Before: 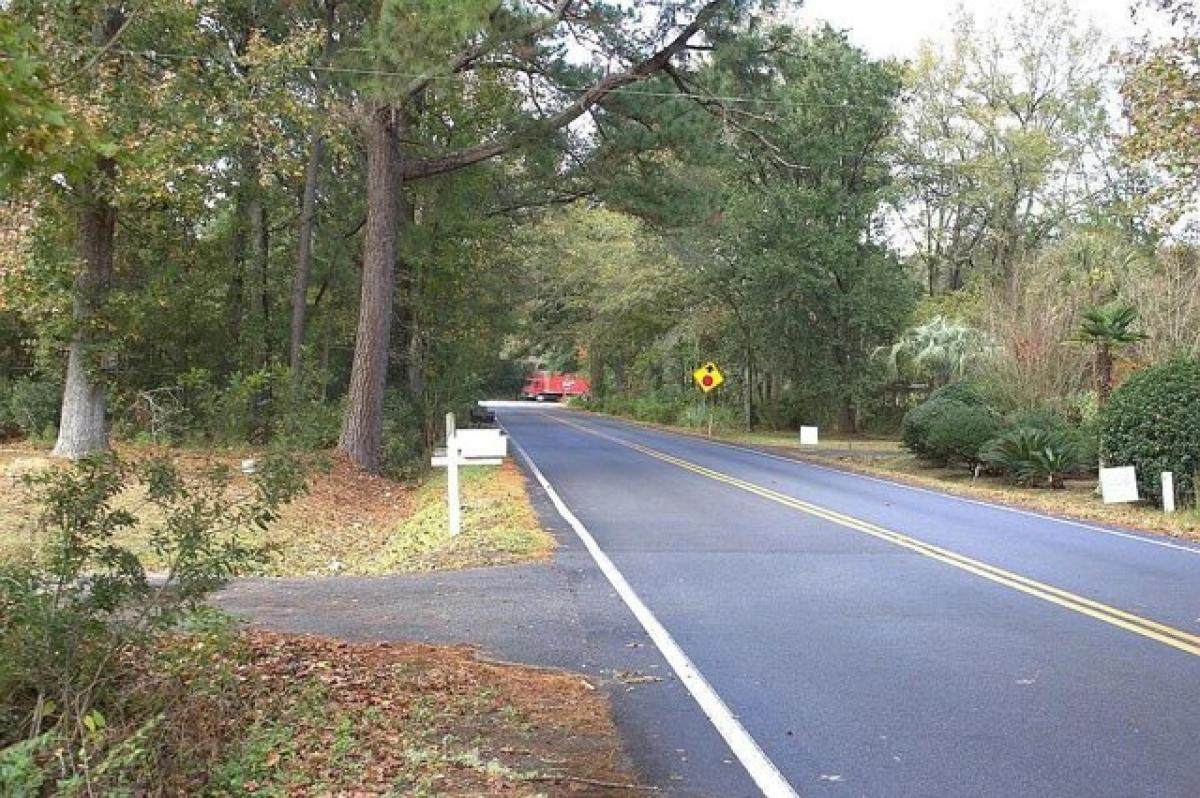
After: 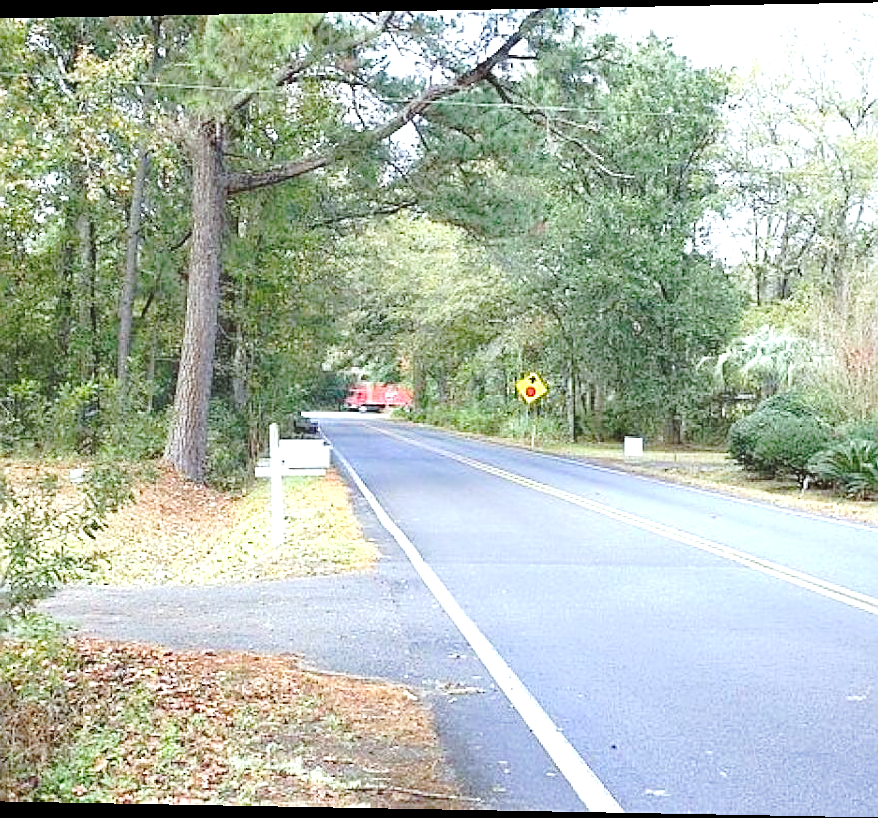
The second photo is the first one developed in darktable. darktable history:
tone equalizer: on, module defaults
sharpen: on, module defaults
exposure: exposure 1 EV, compensate highlight preservation false
crop: left 13.443%, right 13.31%
rotate and perspective: lens shift (horizontal) -0.055, automatic cropping off
white balance: red 0.925, blue 1.046
tone curve: curves: ch0 [(0, 0) (0.003, 0.085) (0.011, 0.086) (0.025, 0.086) (0.044, 0.088) (0.069, 0.093) (0.1, 0.102) (0.136, 0.12) (0.177, 0.157) (0.224, 0.203) (0.277, 0.277) (0.335, 0.36) (0.399, 0.463) (0.468, 0.559) (0.543, 0.626) (0.623, 0.703) (0.709, 0.789) (0.801, 0.869) (0.898, 0.927) (1, 1)], preserve colors none
